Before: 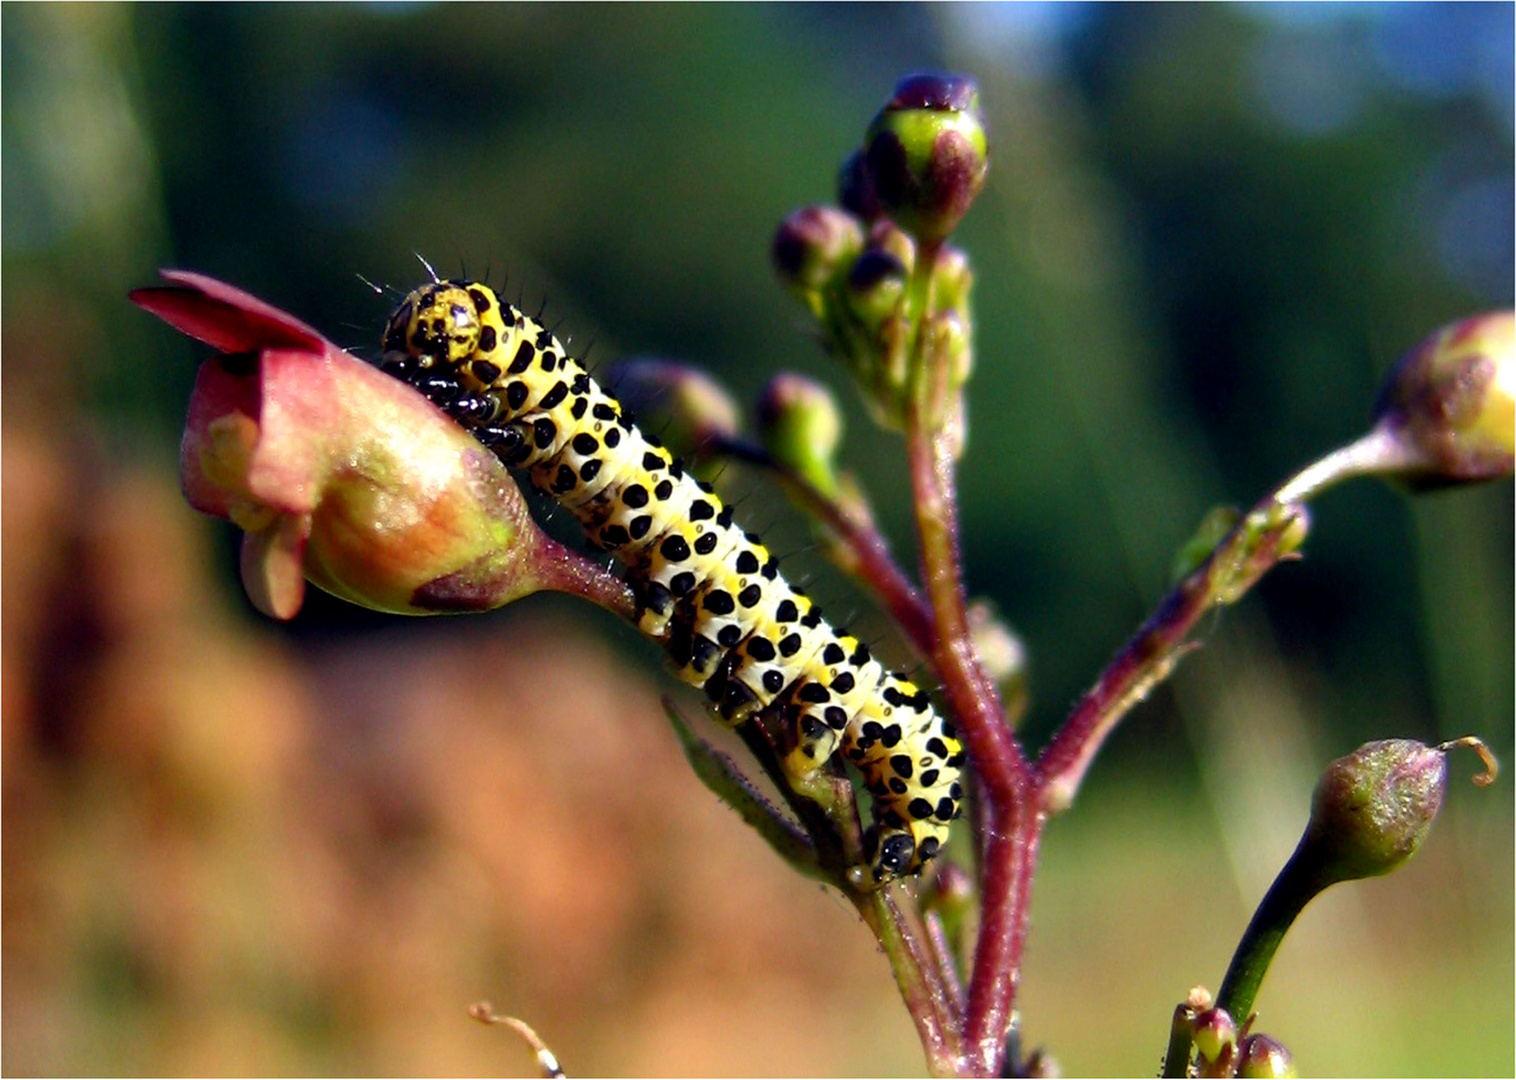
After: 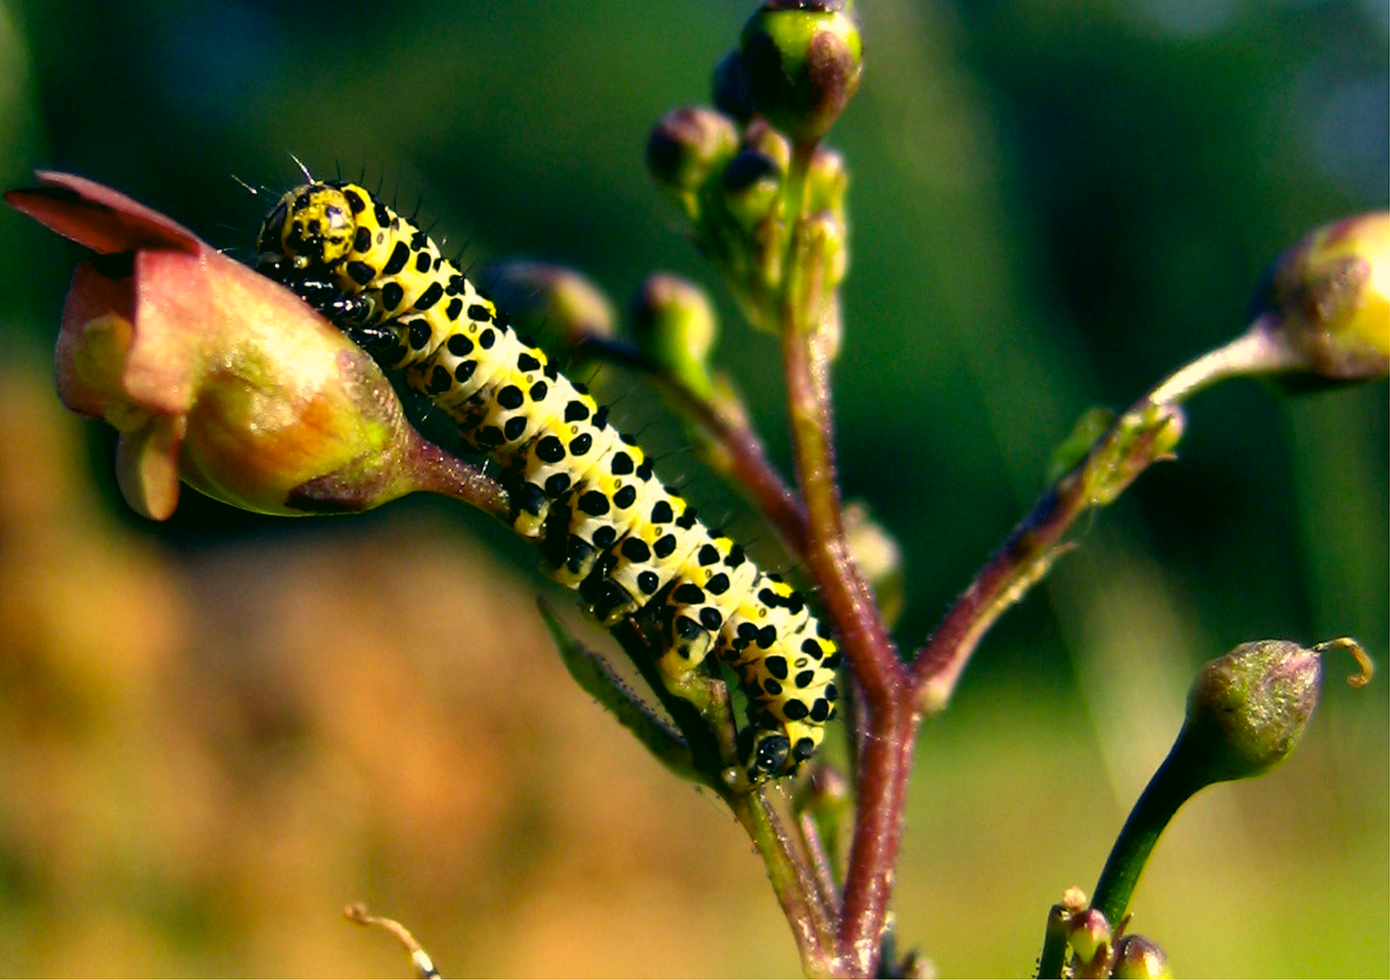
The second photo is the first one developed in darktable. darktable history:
color correction: highlights a* 5.3, highlights b* 24.26, shadows a* -15.58, shadows b* 4.02
crop and rotate: left 8.262%, top 9.226%
